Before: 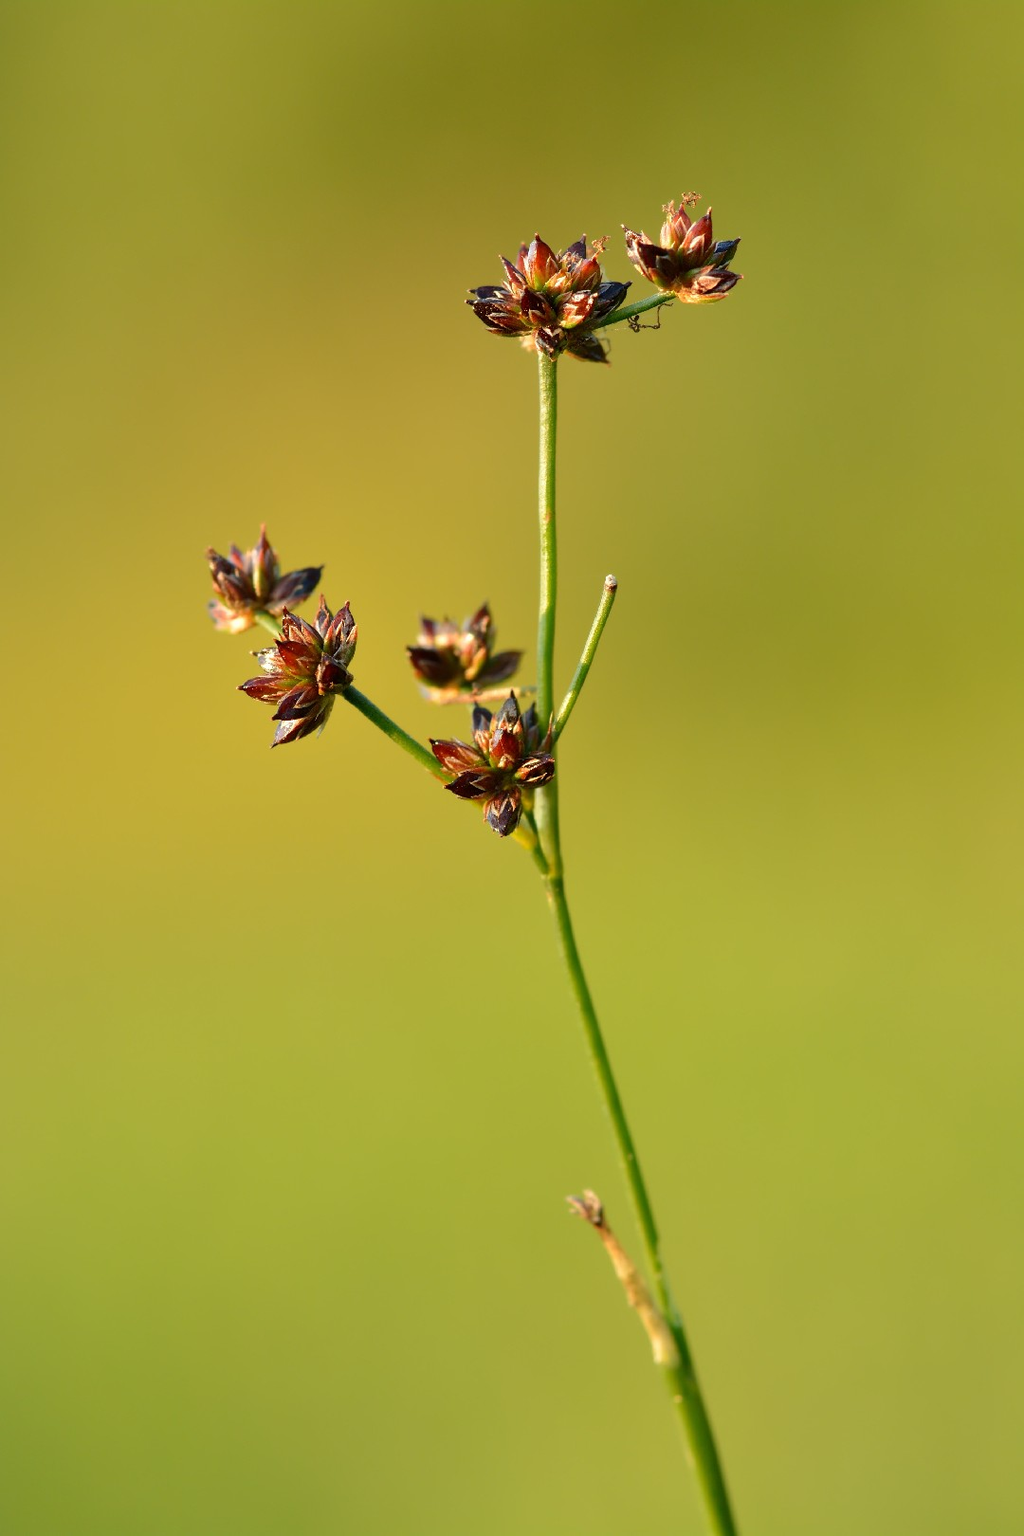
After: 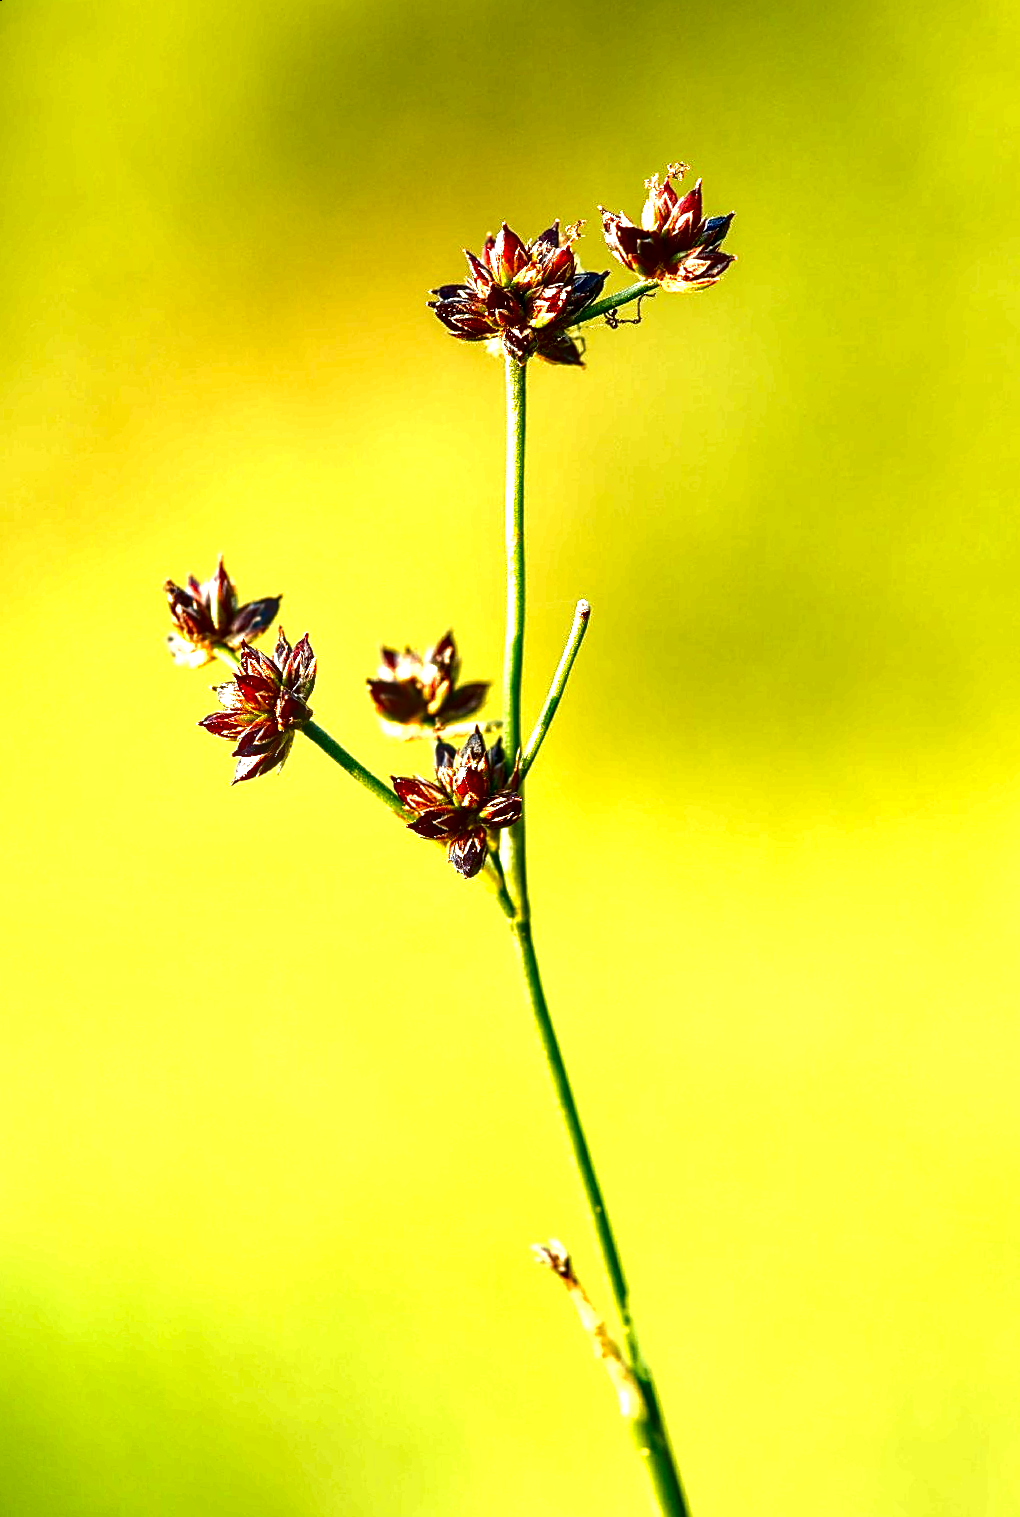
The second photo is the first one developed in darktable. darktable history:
sharpen: on, module defaults
local contrast: detail 160%
exposure: black level correction 0, exposure 1.45 EV, compensate exposure bias true, compensate highlight preservation false
contrast brightness saturation: contrast 0.09, brightness -0.59, saturation 0.17
rotate and perspective: rotation 0.062°, lens shift (vertical) 0.115, lens shift (horizontal) -0.133, crop left 0.047, crop right 0.94, crop top 0.061, crop bottom 0.94
